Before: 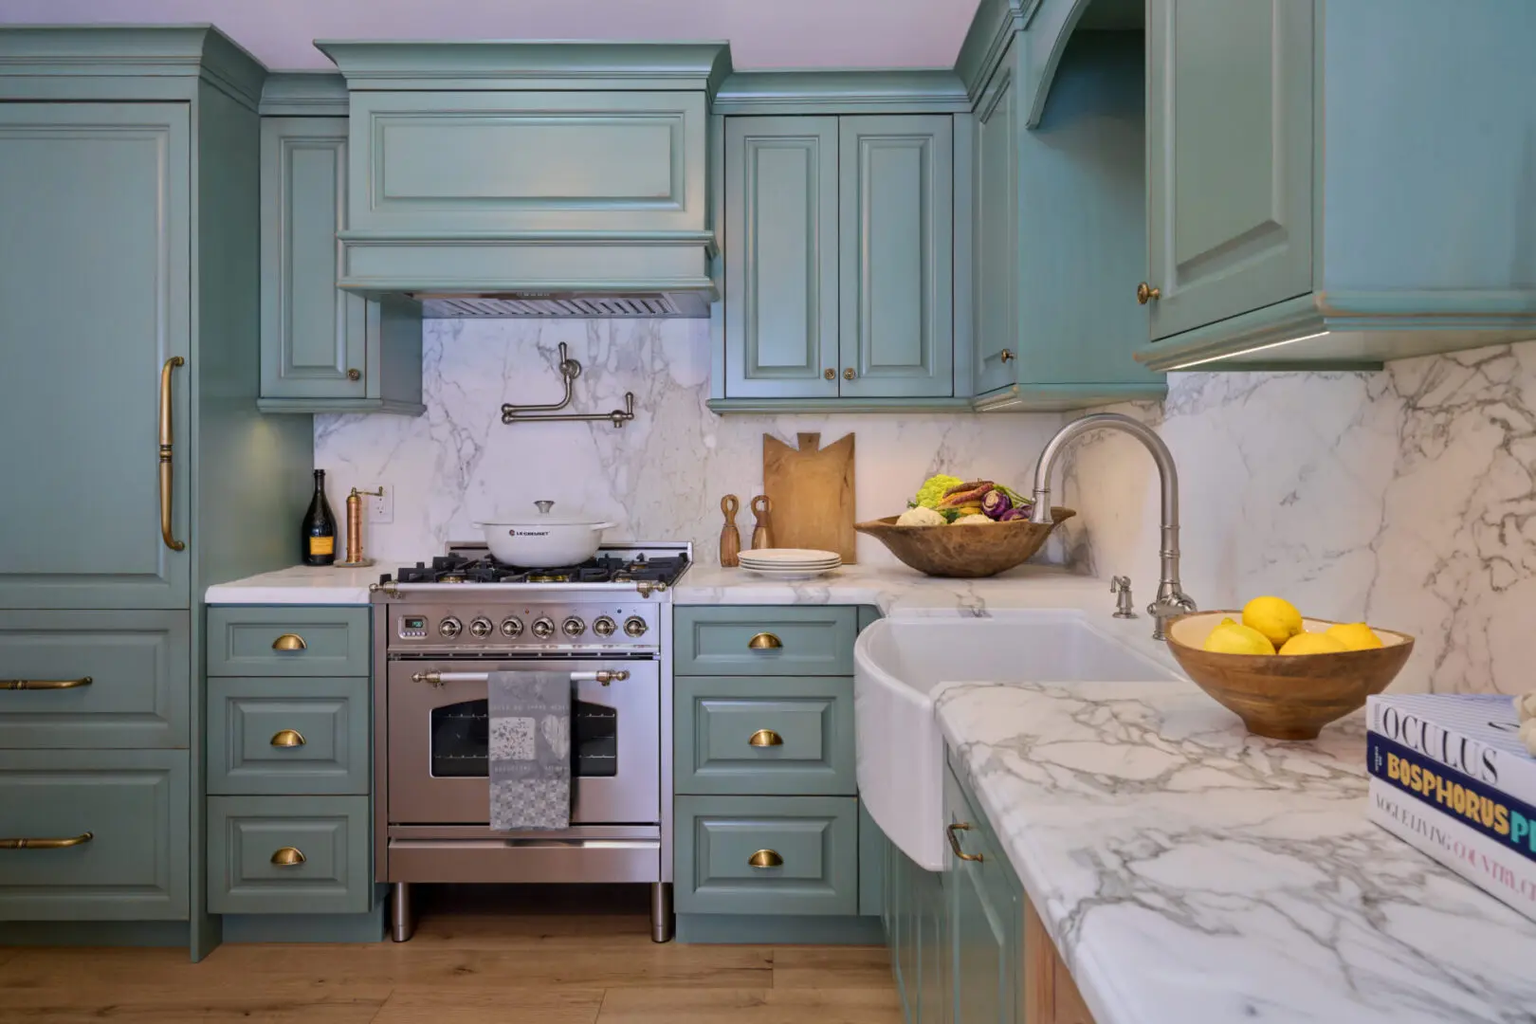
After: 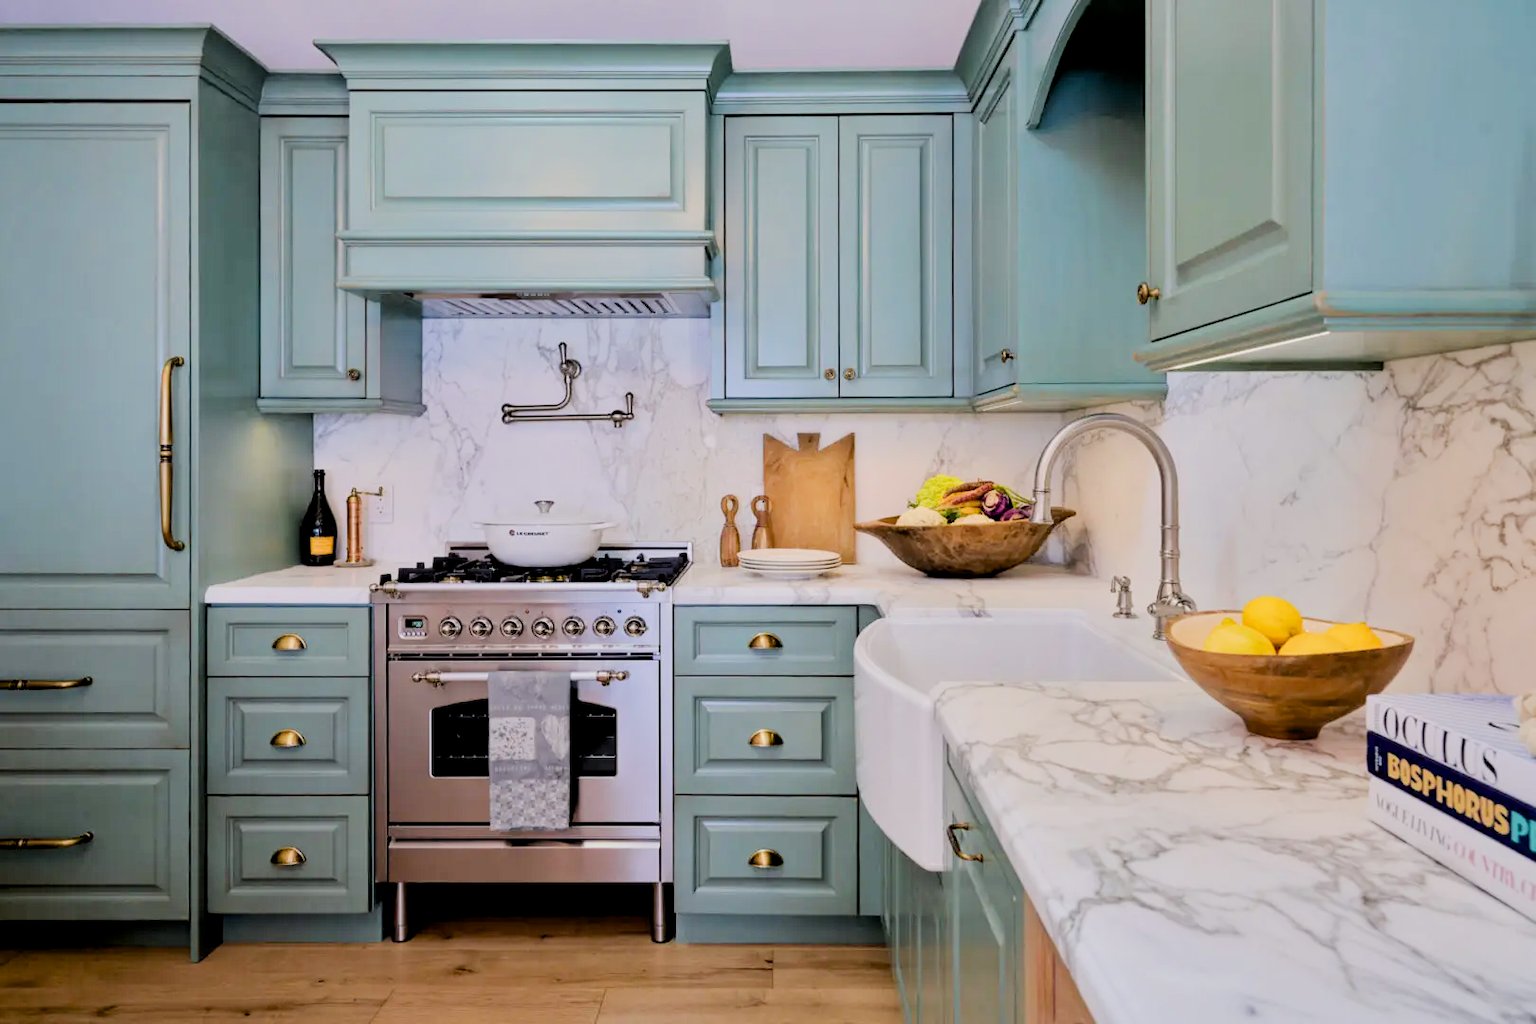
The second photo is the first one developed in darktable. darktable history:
exposure: black level correction 0.012, exposure 0.7 EV, compensate exposure bias true, compensate highlight preservation false
local contrast: mode bilateral grid, contrast 100, coarseness 100, detail 108%, midtone range 0.2
filmic rgb: black relative exposure -4.14 EV, white relative exposure 5.1 EV, hardness 2.11, contrast 1.165
